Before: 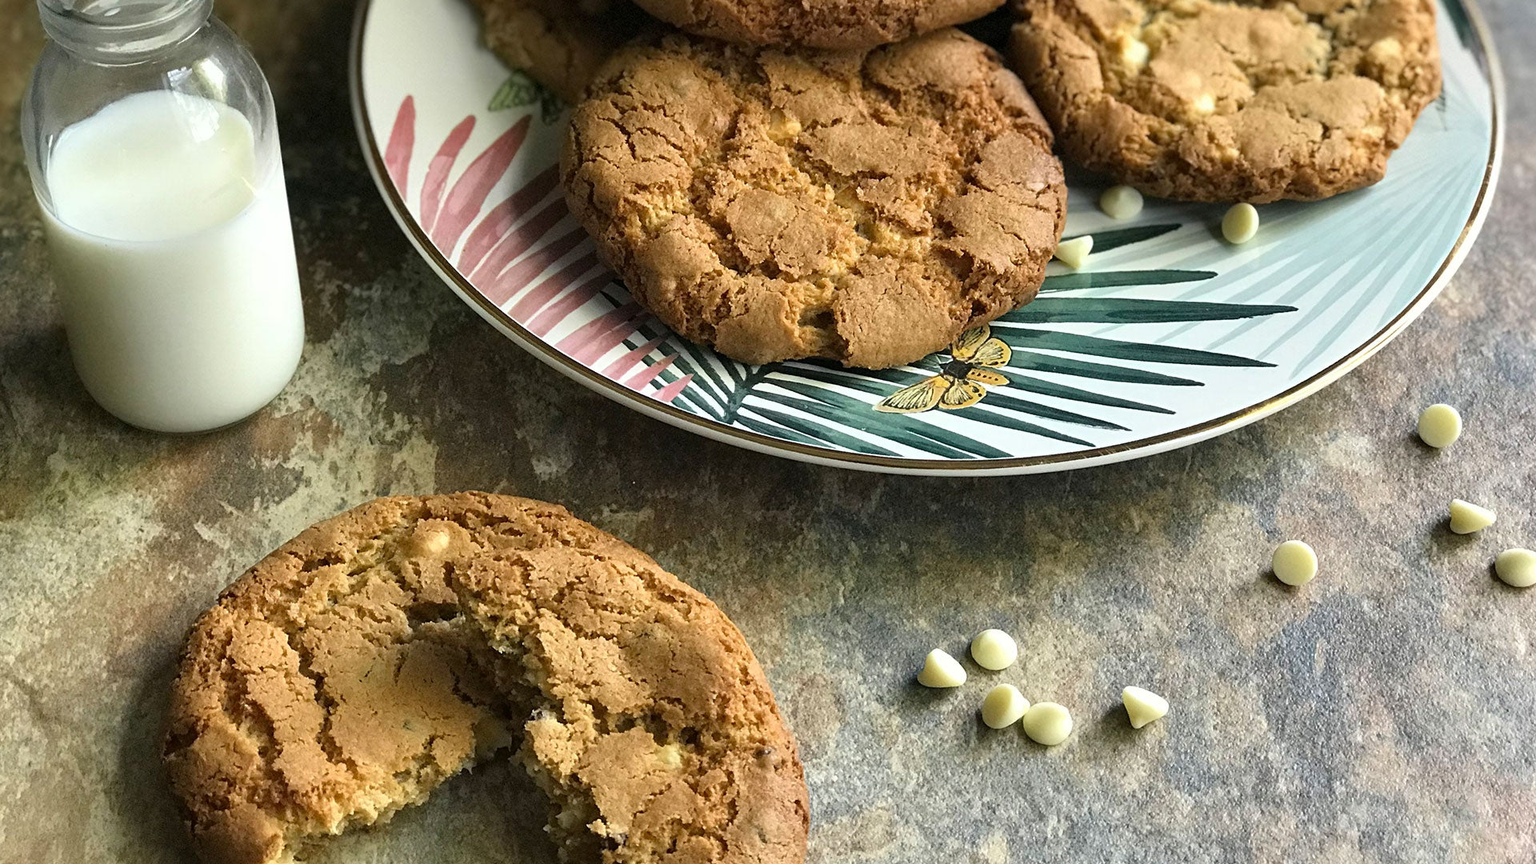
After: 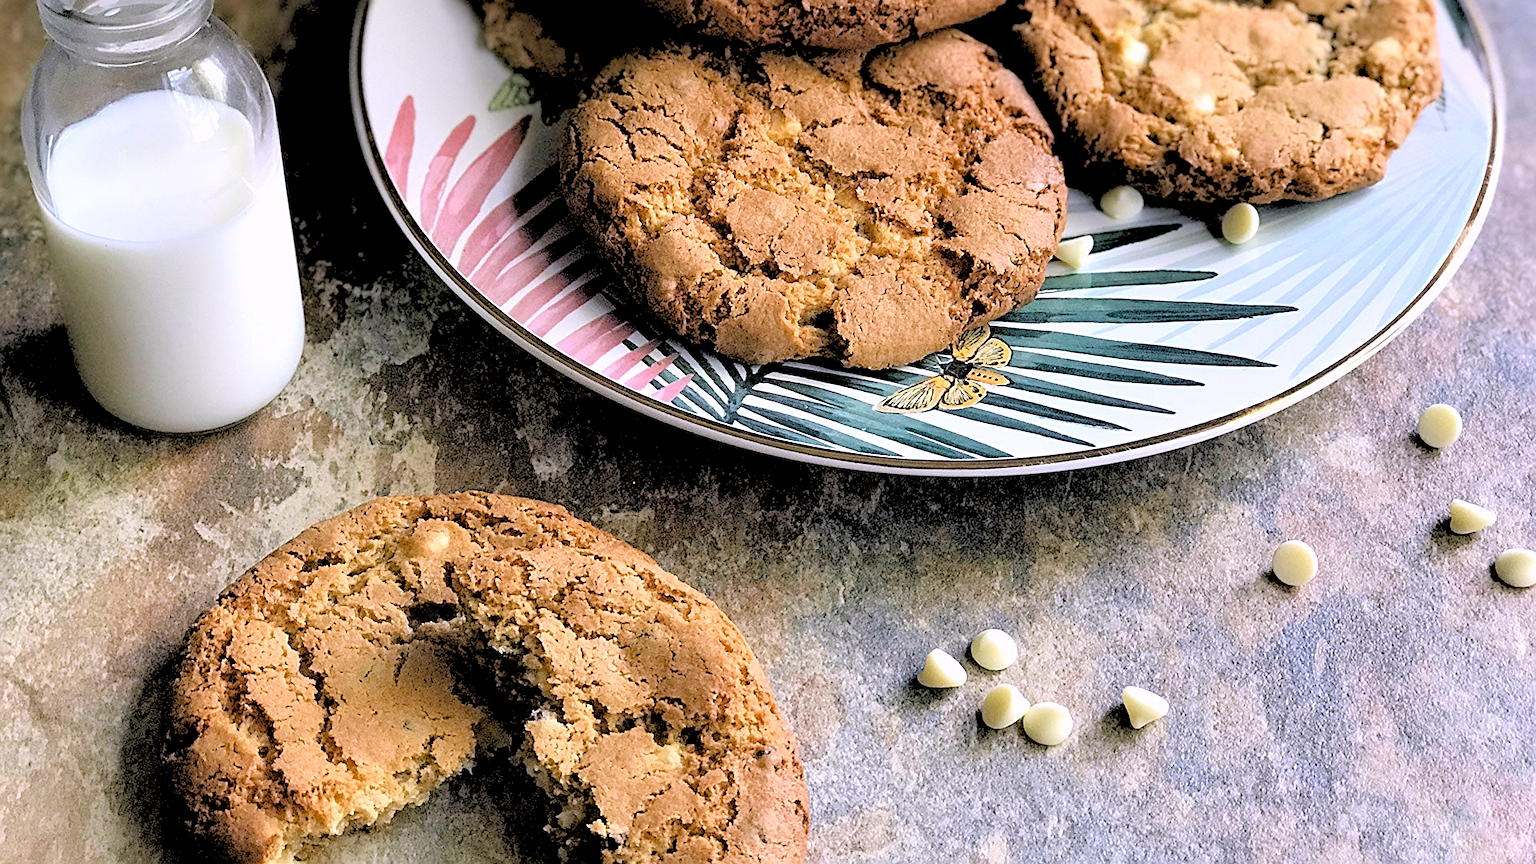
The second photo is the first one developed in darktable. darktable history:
exposure: exposure -0.041 EV, compensate highlight preservation false
white balance: red 1.042, blue 1.17
rgb levels: levels [[0.027, 0.429, 0.996], [0, 0.5, 1], [0, 0.5, 1]]
sharpen: on, module defaults
